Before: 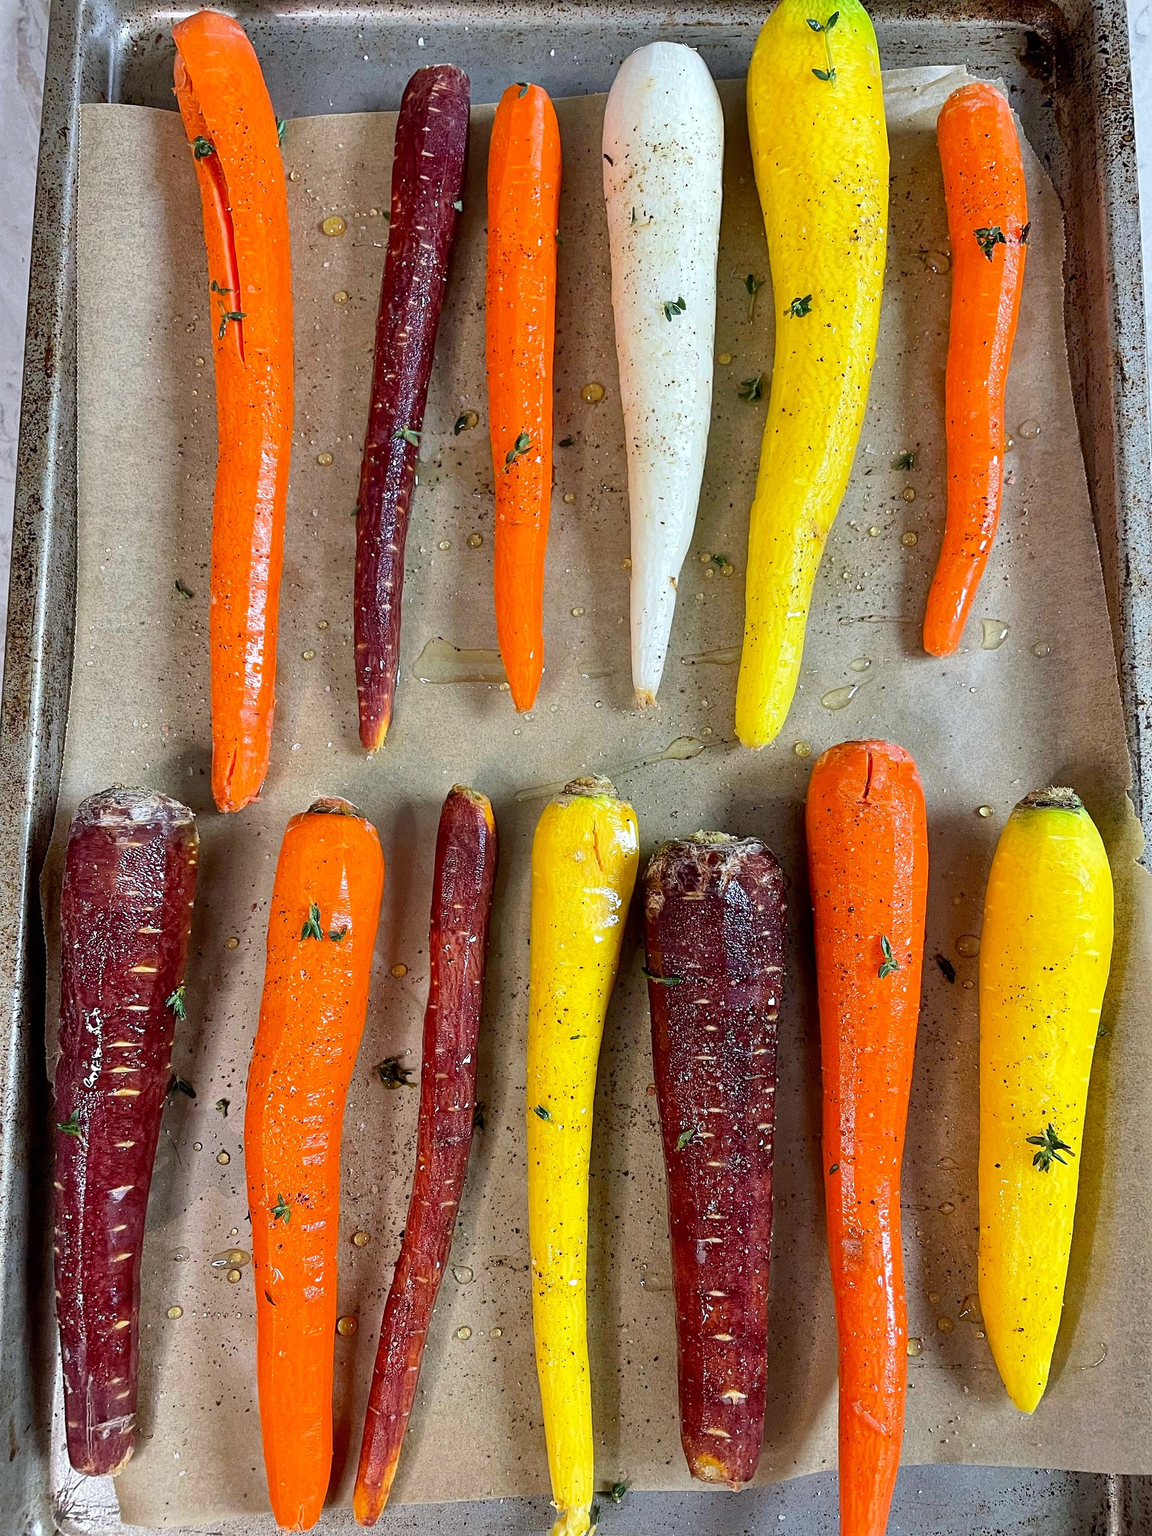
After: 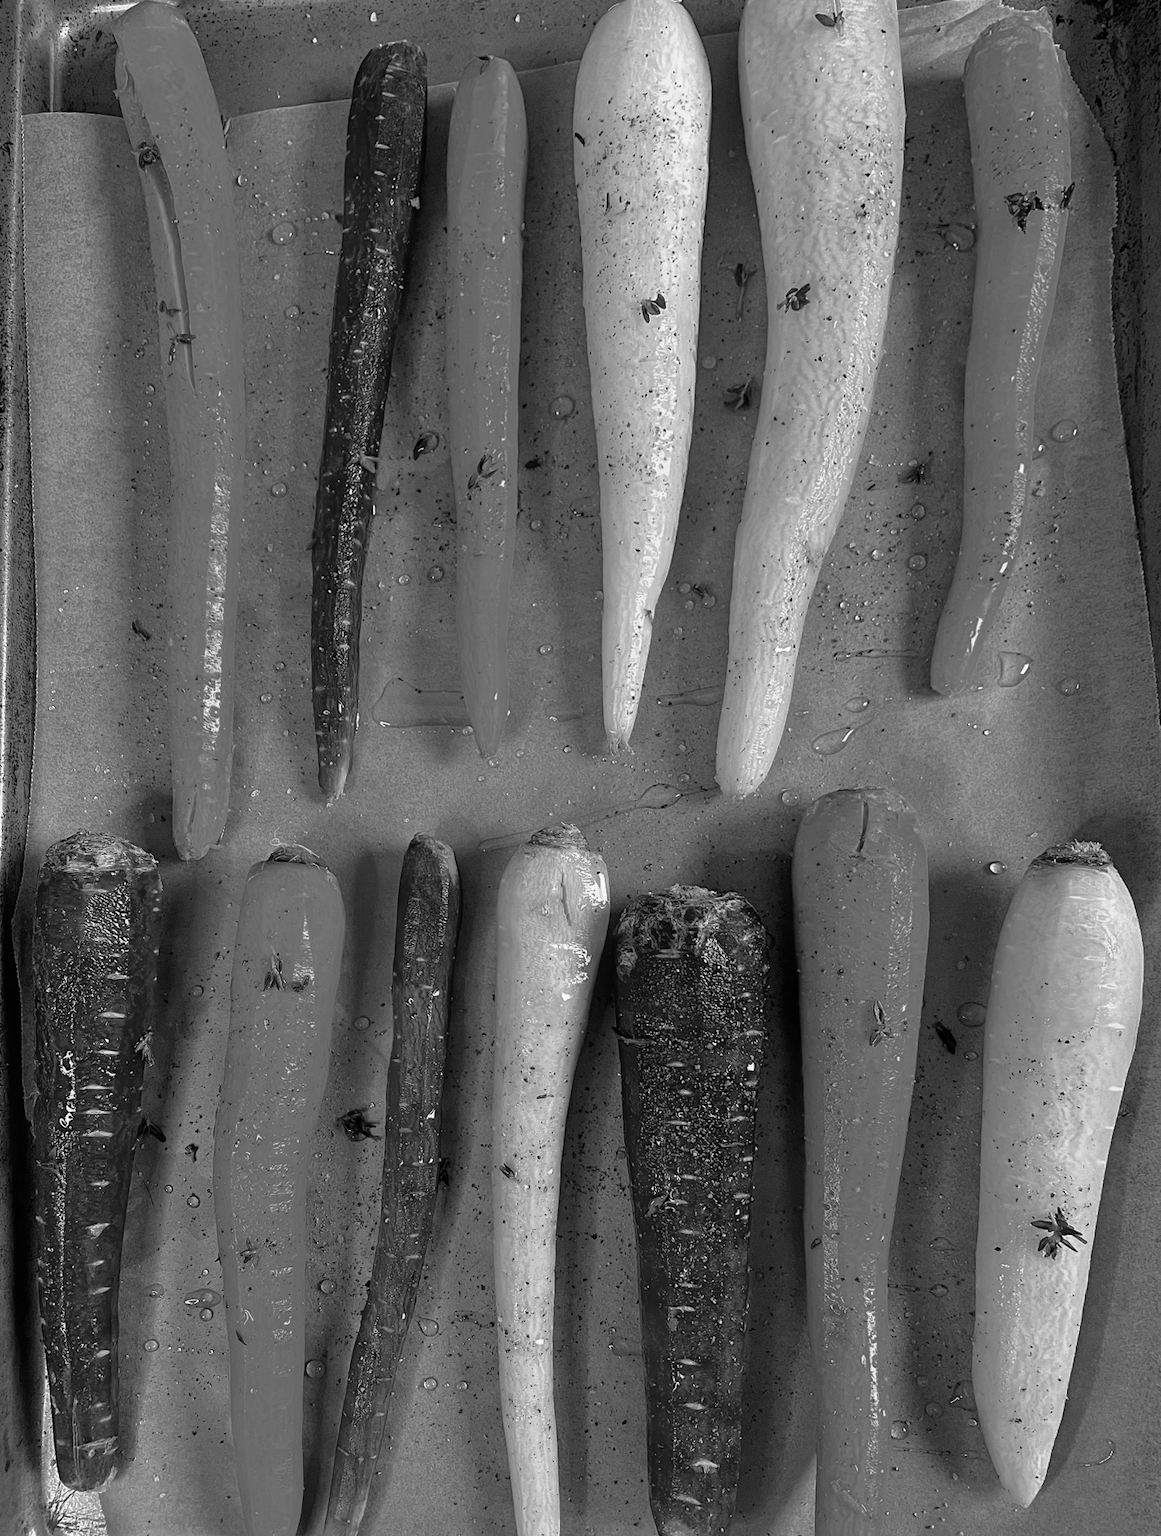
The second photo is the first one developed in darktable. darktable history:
base curve: curves: ch0 [(0, 0) (0.826, 0.587) (1, 1)]
monochrome: a -35.87, b 49.73, size 1.7
bloom: size 15%, threshold 97%, strength 7%
rotate and perspective: rotation 0.062°, lens shift (vertical) 0.115, lens shift (horizontal) -0.133, crop left 0.047, crop right 0.94, crop top 0.061, crop bottom 0.94
